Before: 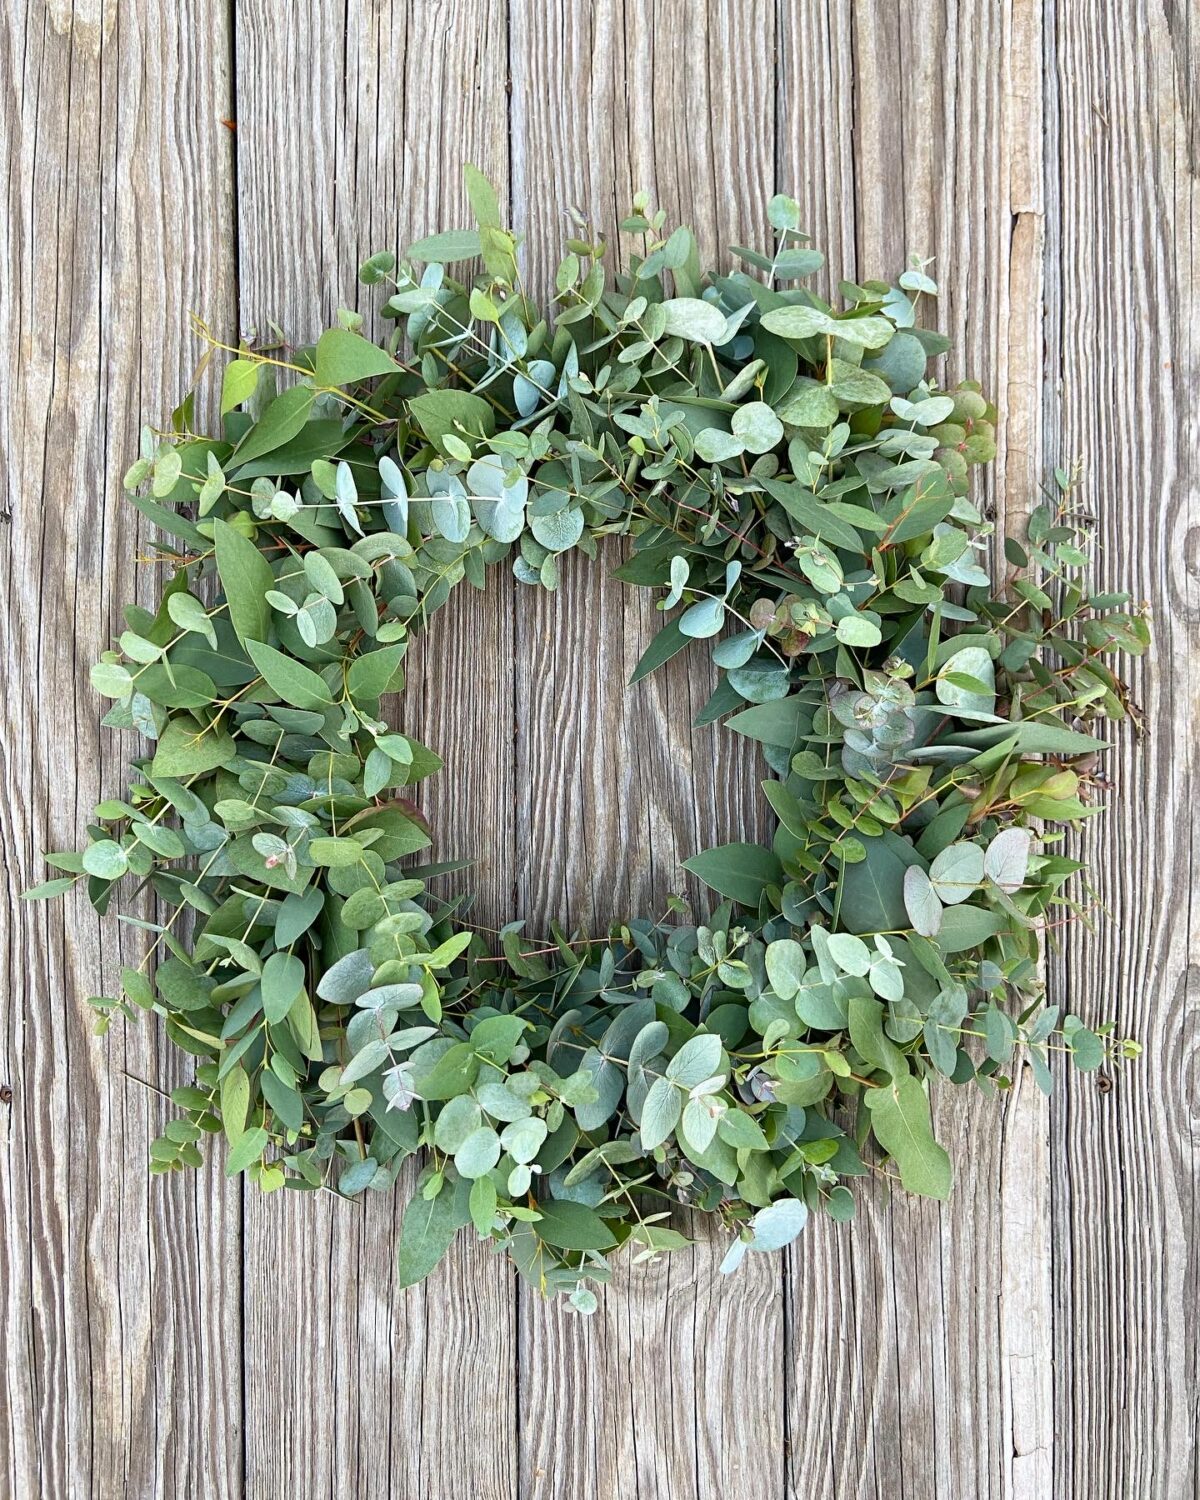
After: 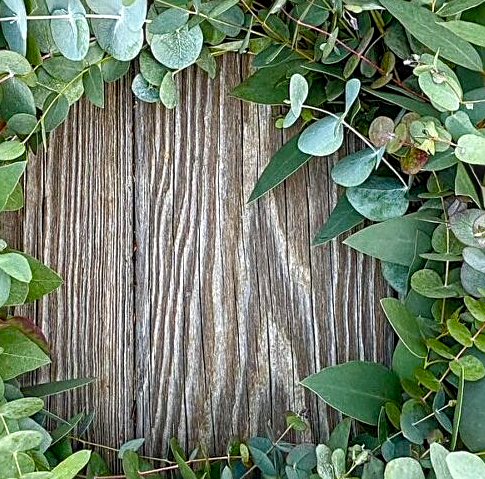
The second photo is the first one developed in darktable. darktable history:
crop: left 31.751%, top 32.172%, right 27.8%, bottom 35.83%
sharpen: on, module defaults
color balance rgb: perceptual saturation grading › global saturation 20%, perceptual saturation grading › highlights -25%, perceptual saturation grading › shadows 50%
local contrast: on, module defaults
